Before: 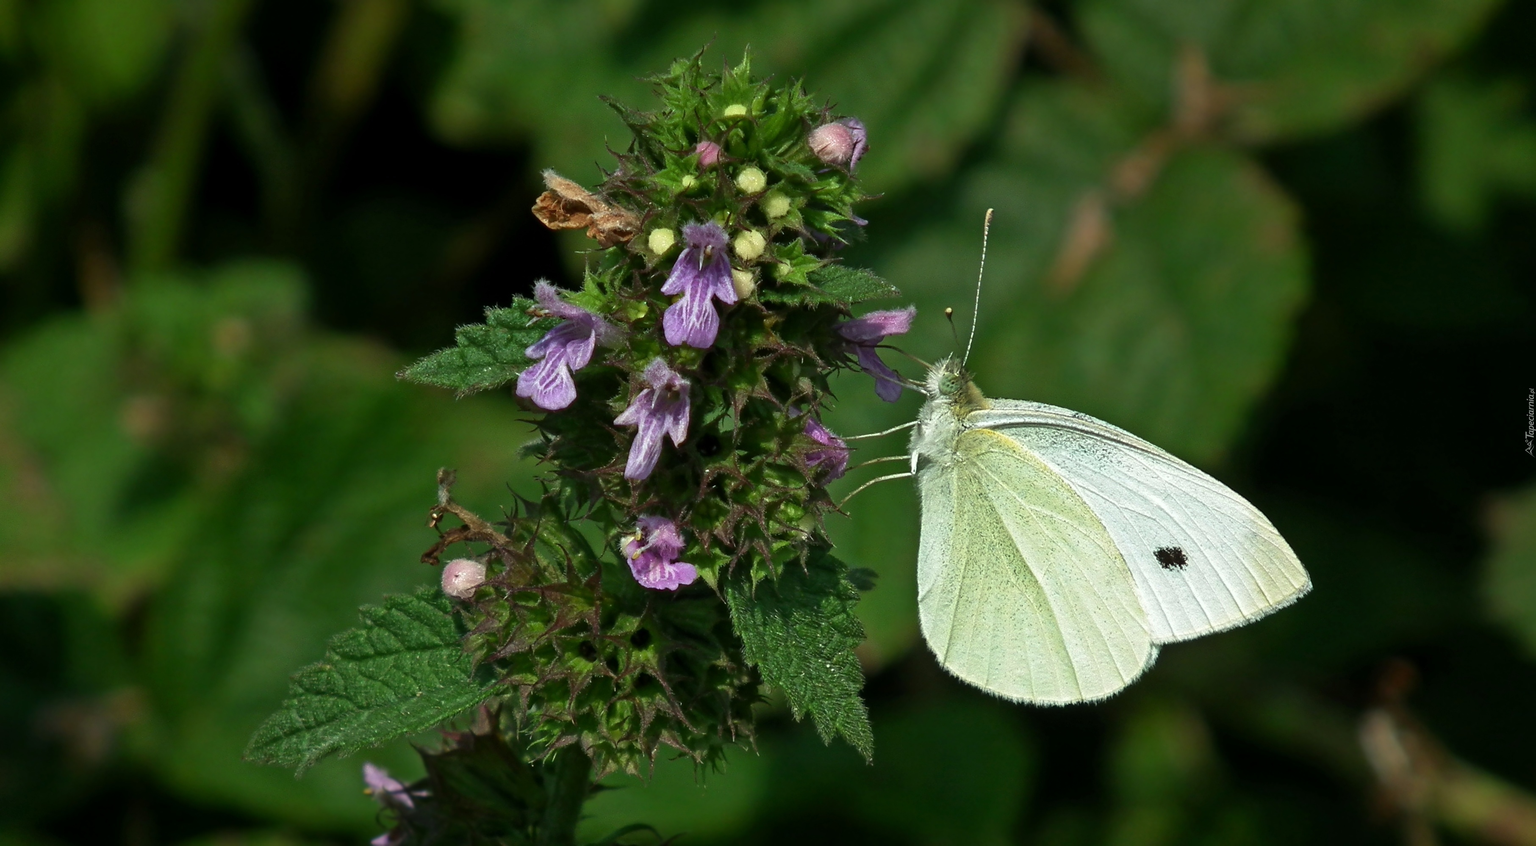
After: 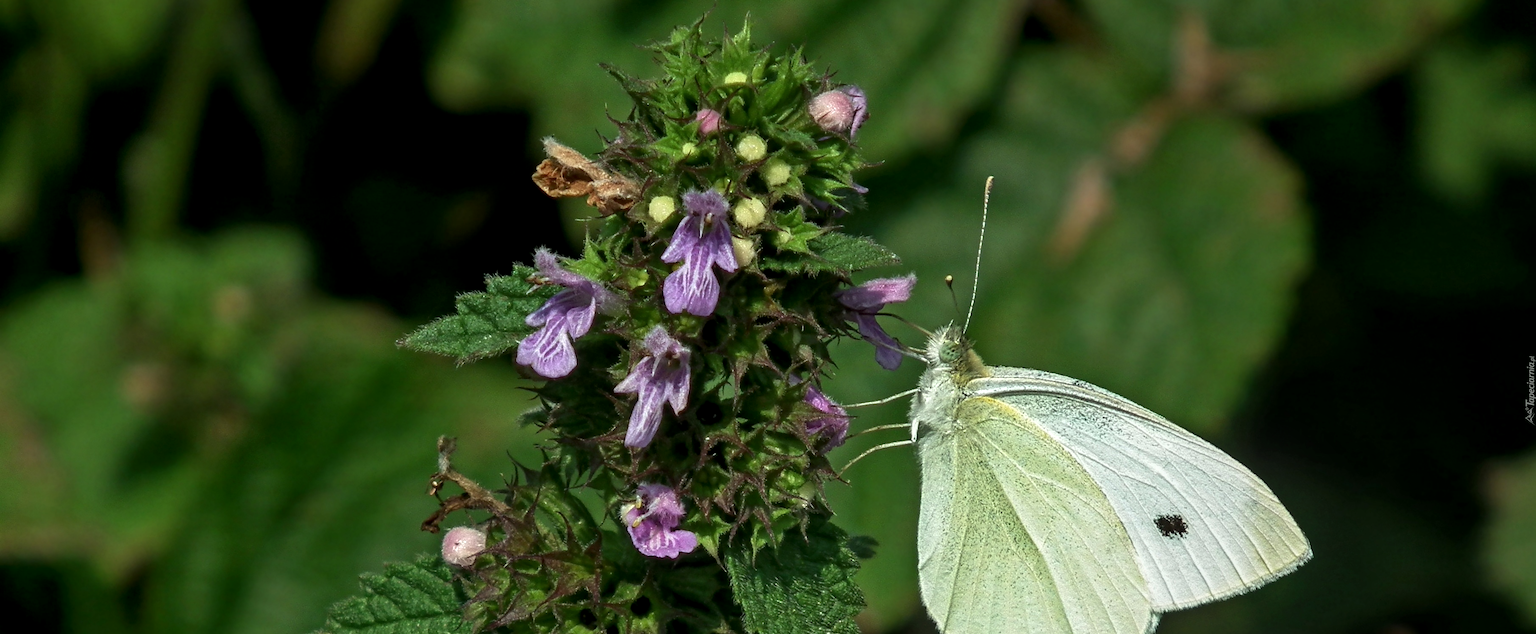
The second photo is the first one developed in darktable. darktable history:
crop: top 3.857%, bottom 21.132%
local contrast: detail 130%
